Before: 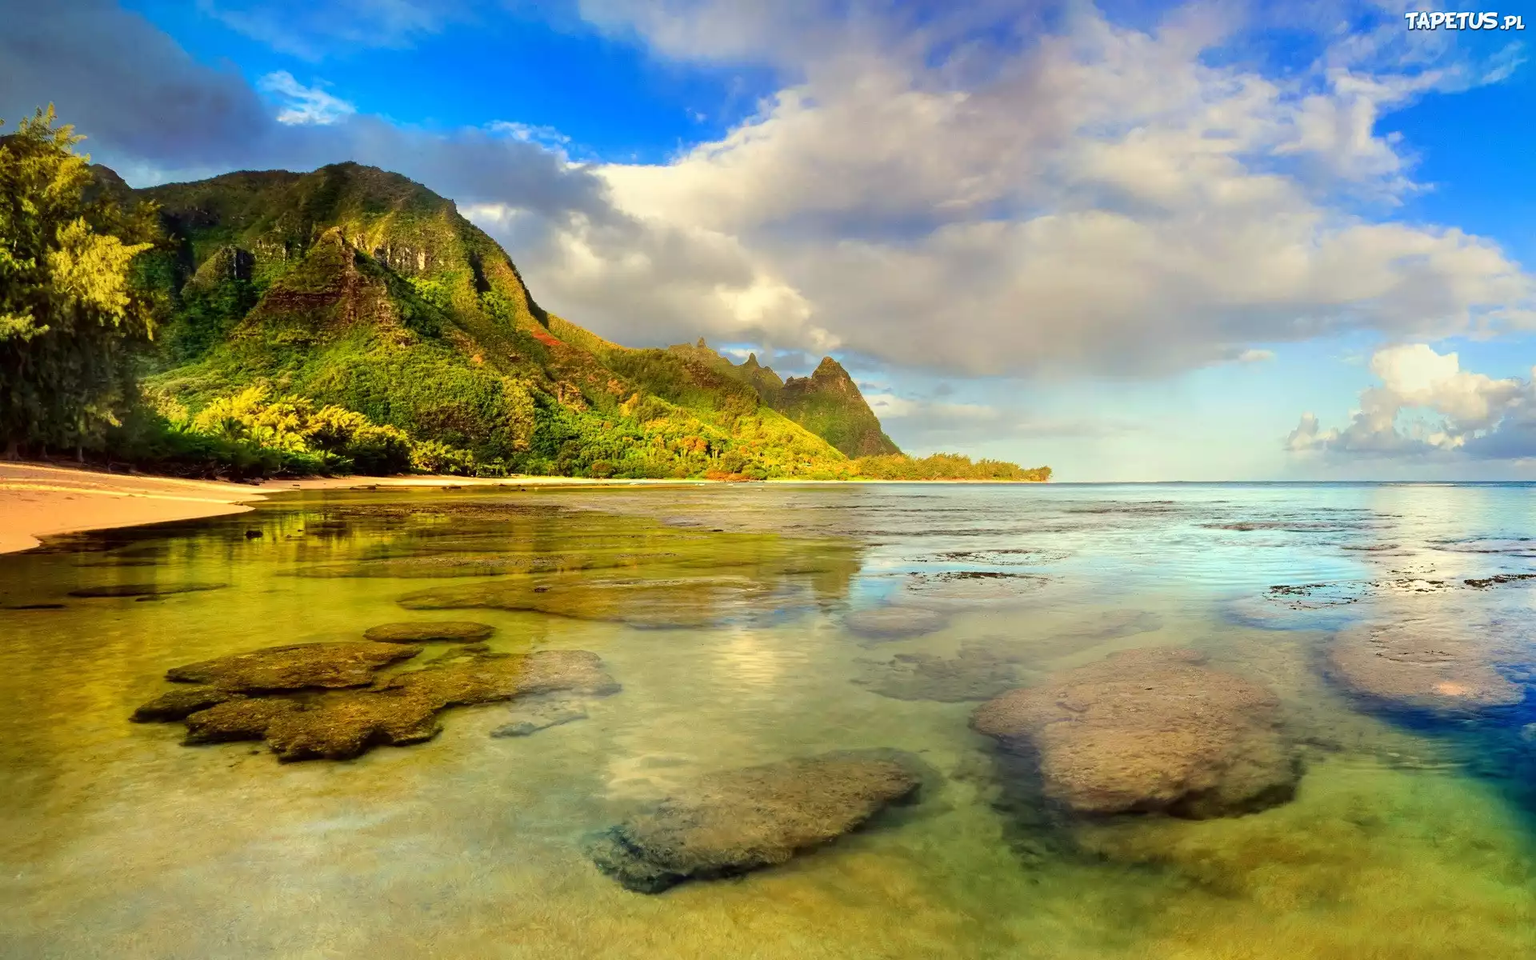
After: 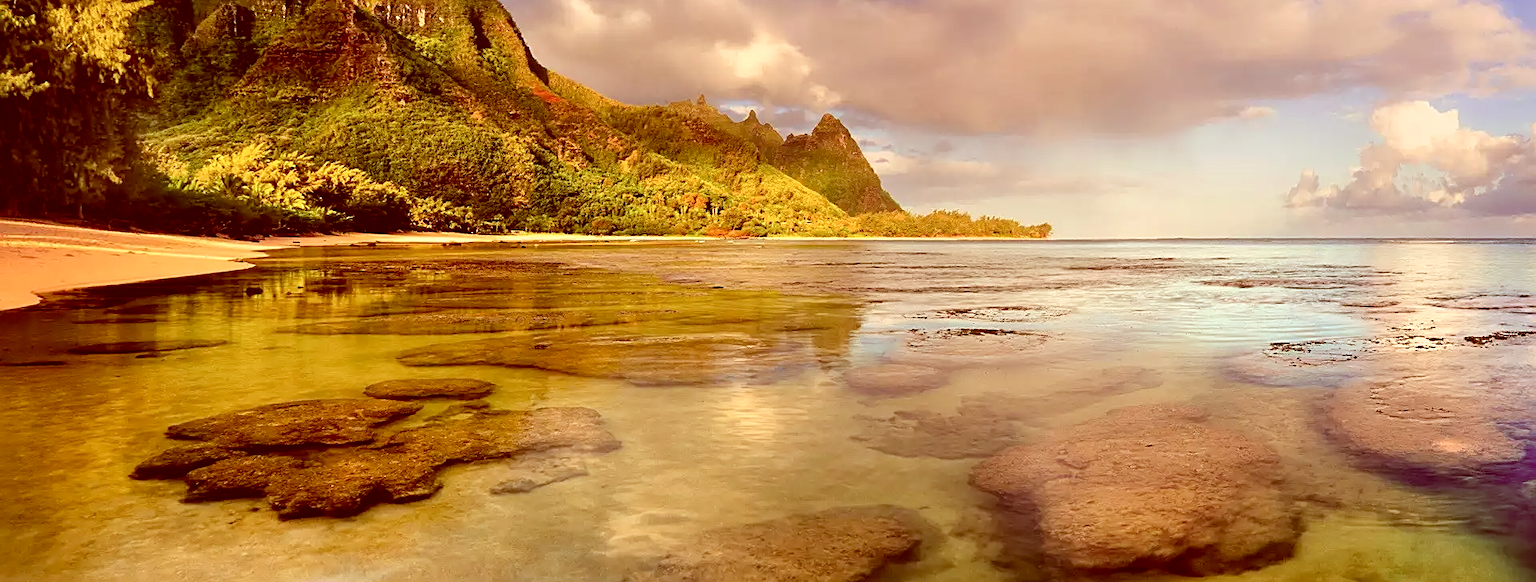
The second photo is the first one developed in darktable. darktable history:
white balance: emerald 1
sharpen: on, module defaults
rgb curve: mode RGB, independent channels
crop and rotate: top 25.357%, bottom 13.942%
color correction: highlights a* 9.03, highlights b* 8.71, shadows a* 40, shadows b* 40, saturation 0.8
